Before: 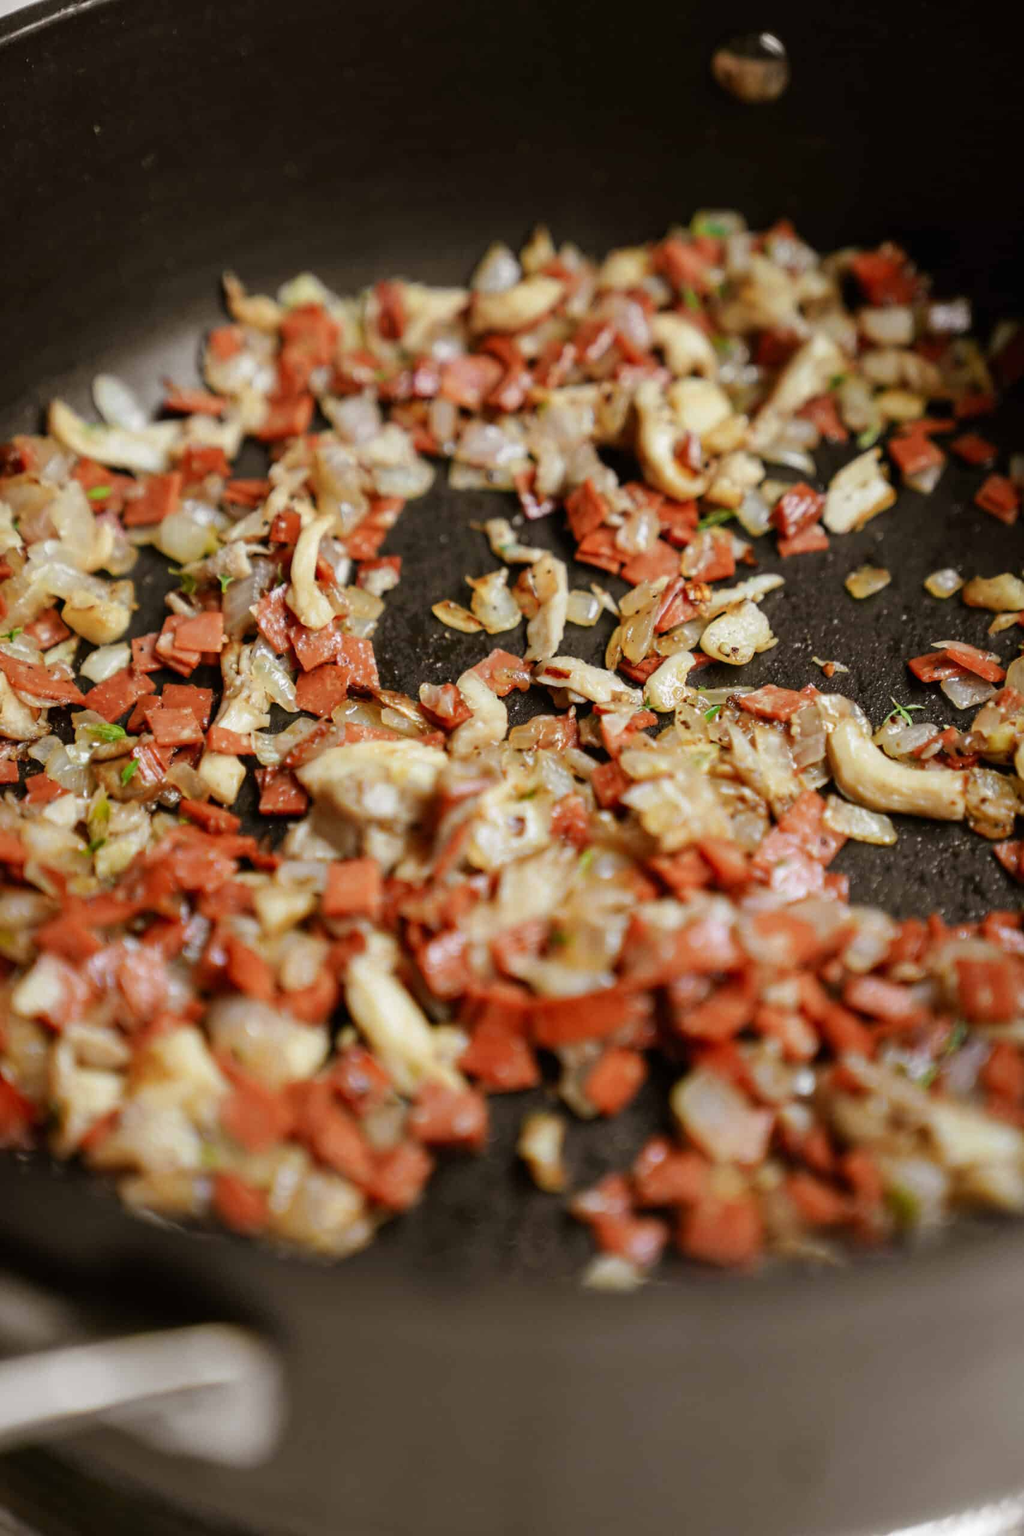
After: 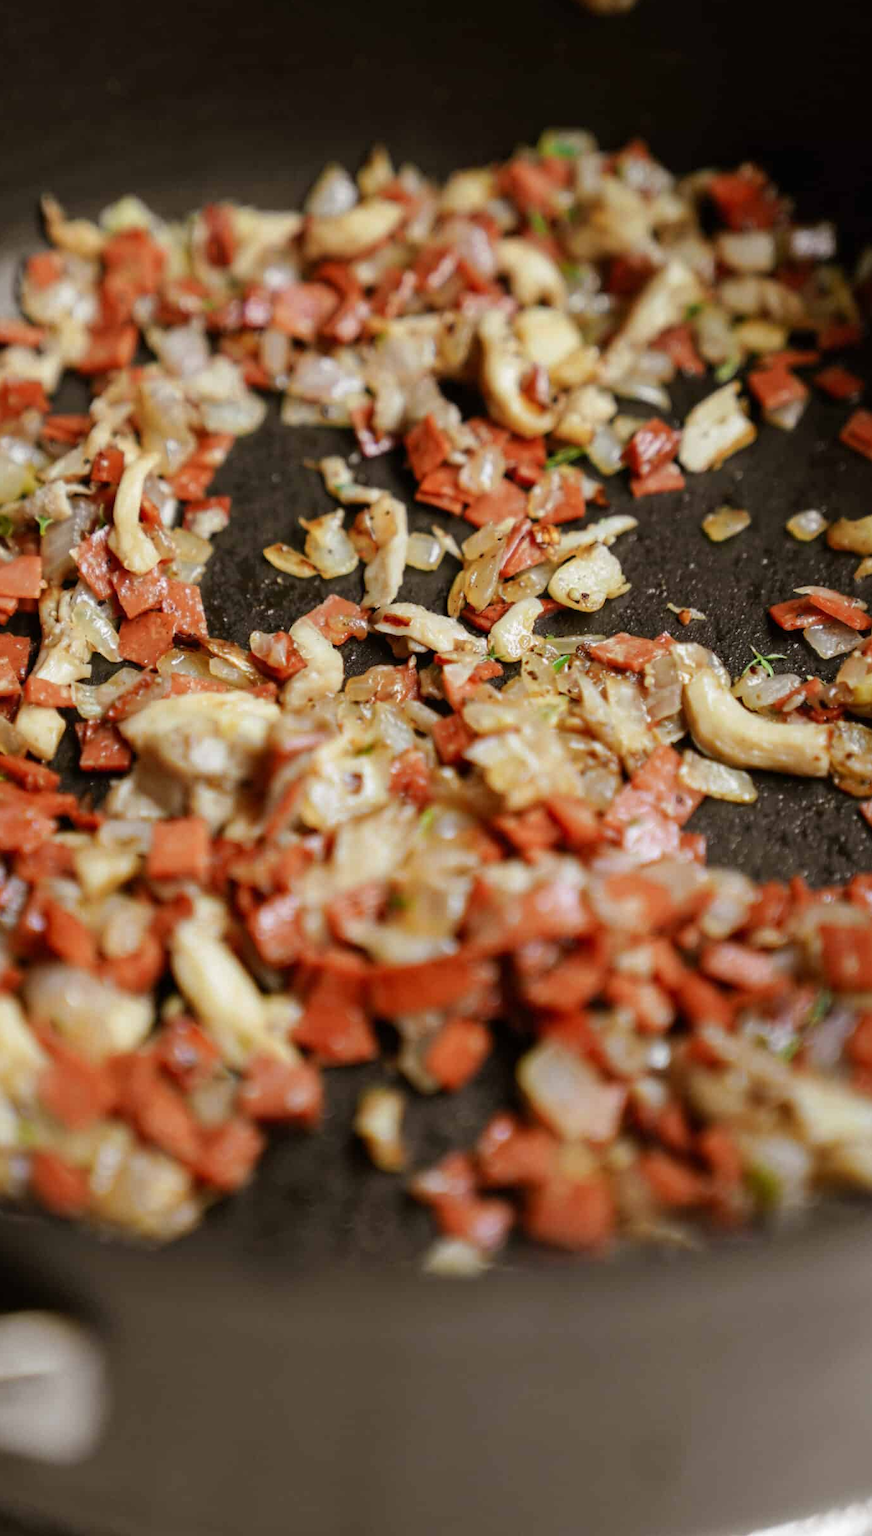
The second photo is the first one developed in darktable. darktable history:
crop and rotate: left 17.988%, top 5.784%, right 1.701%
